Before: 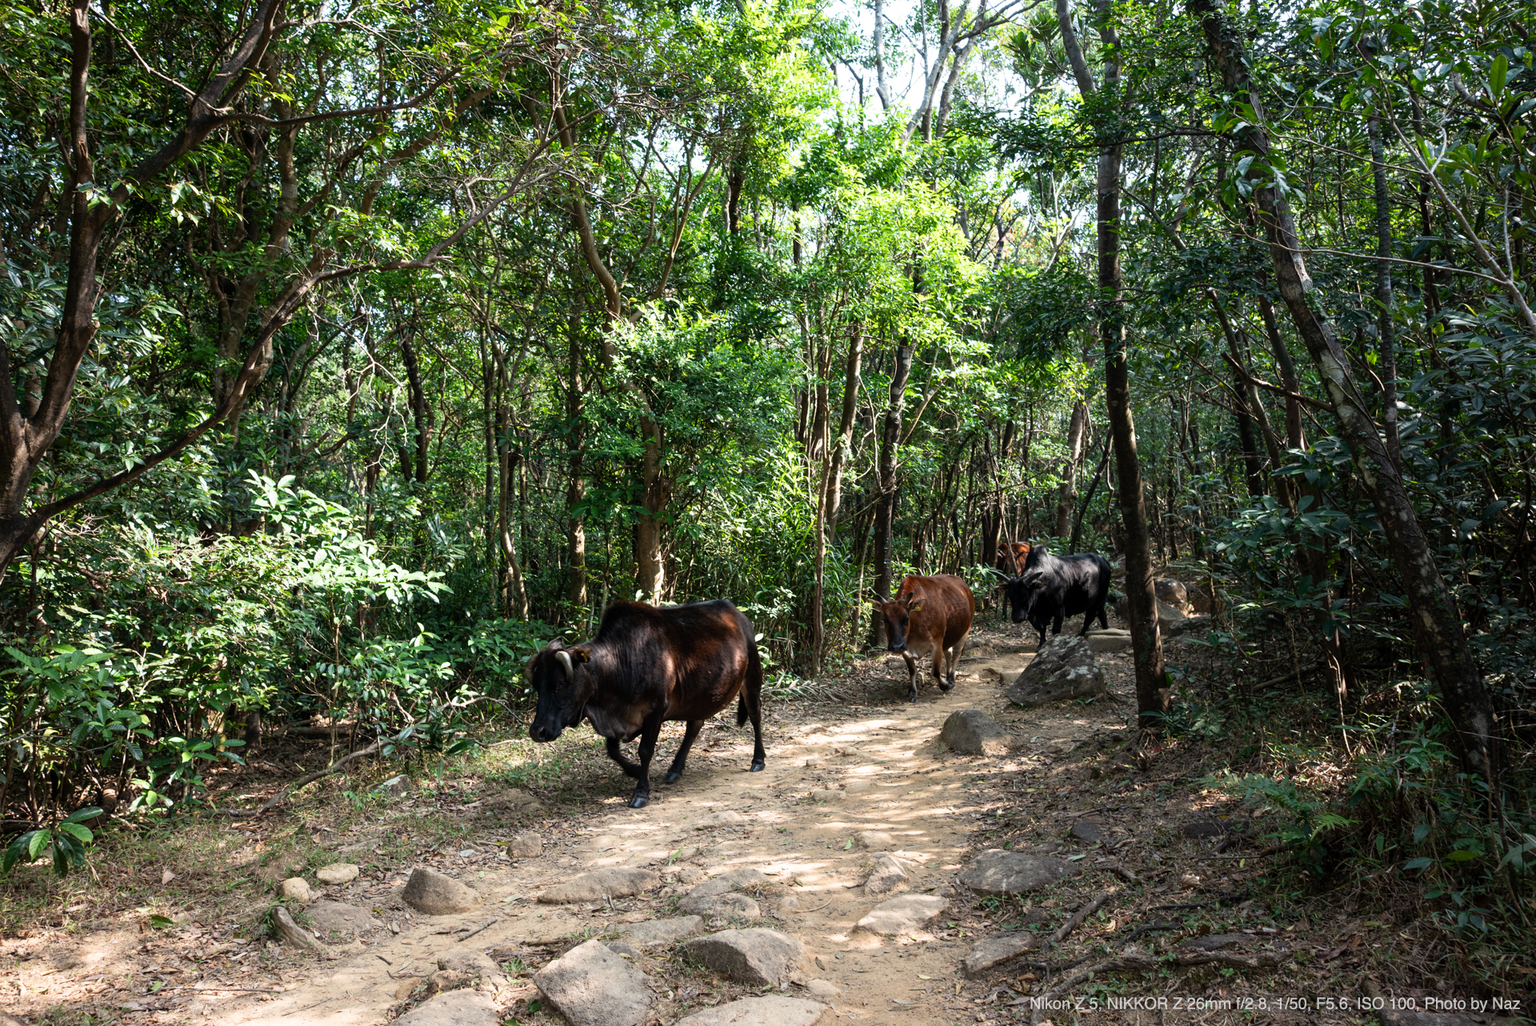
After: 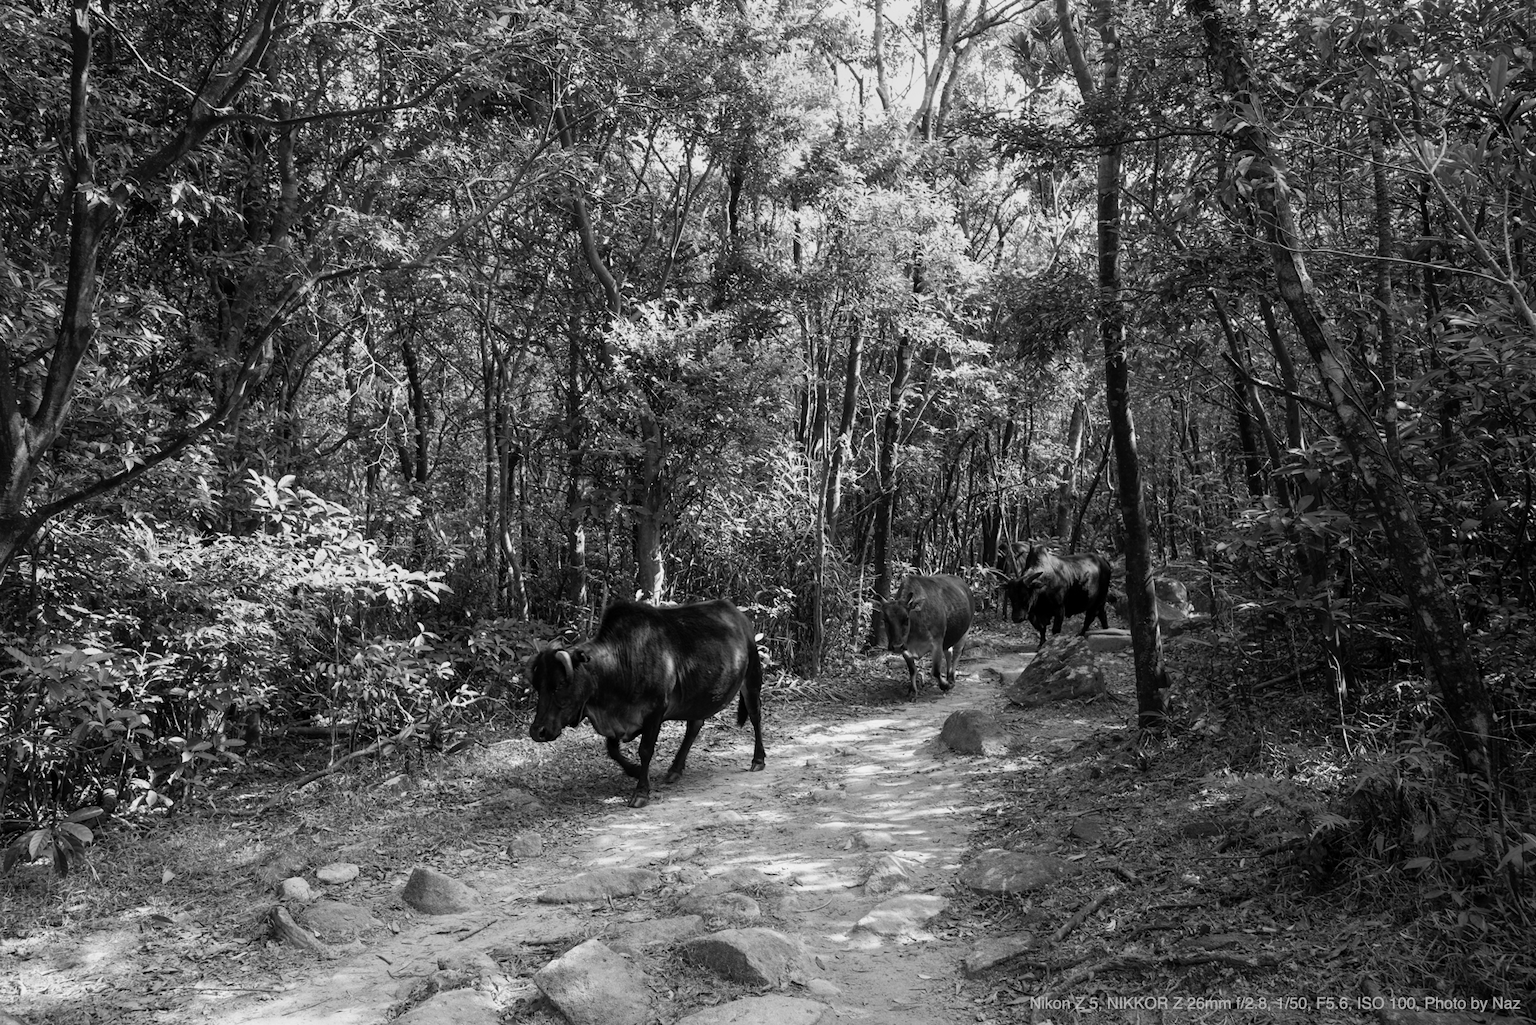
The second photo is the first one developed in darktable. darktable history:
monochrome: a 26.22, b 42.67, size 0.8
shadows and highlights: shadows 30
color correction: saturation 0.98
